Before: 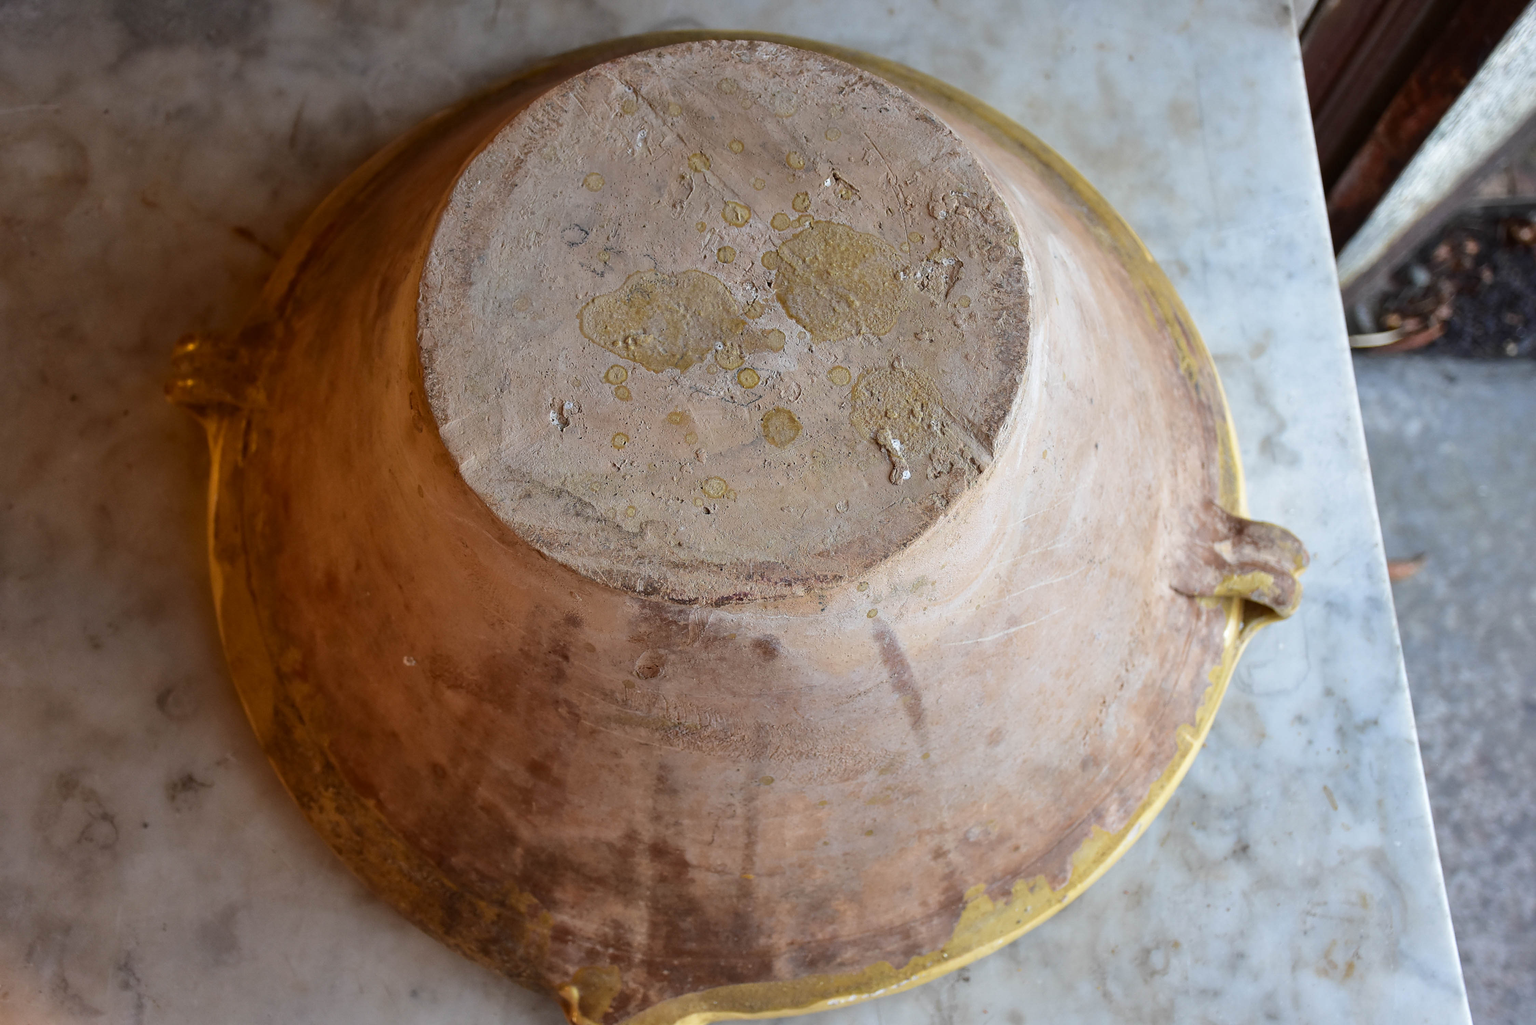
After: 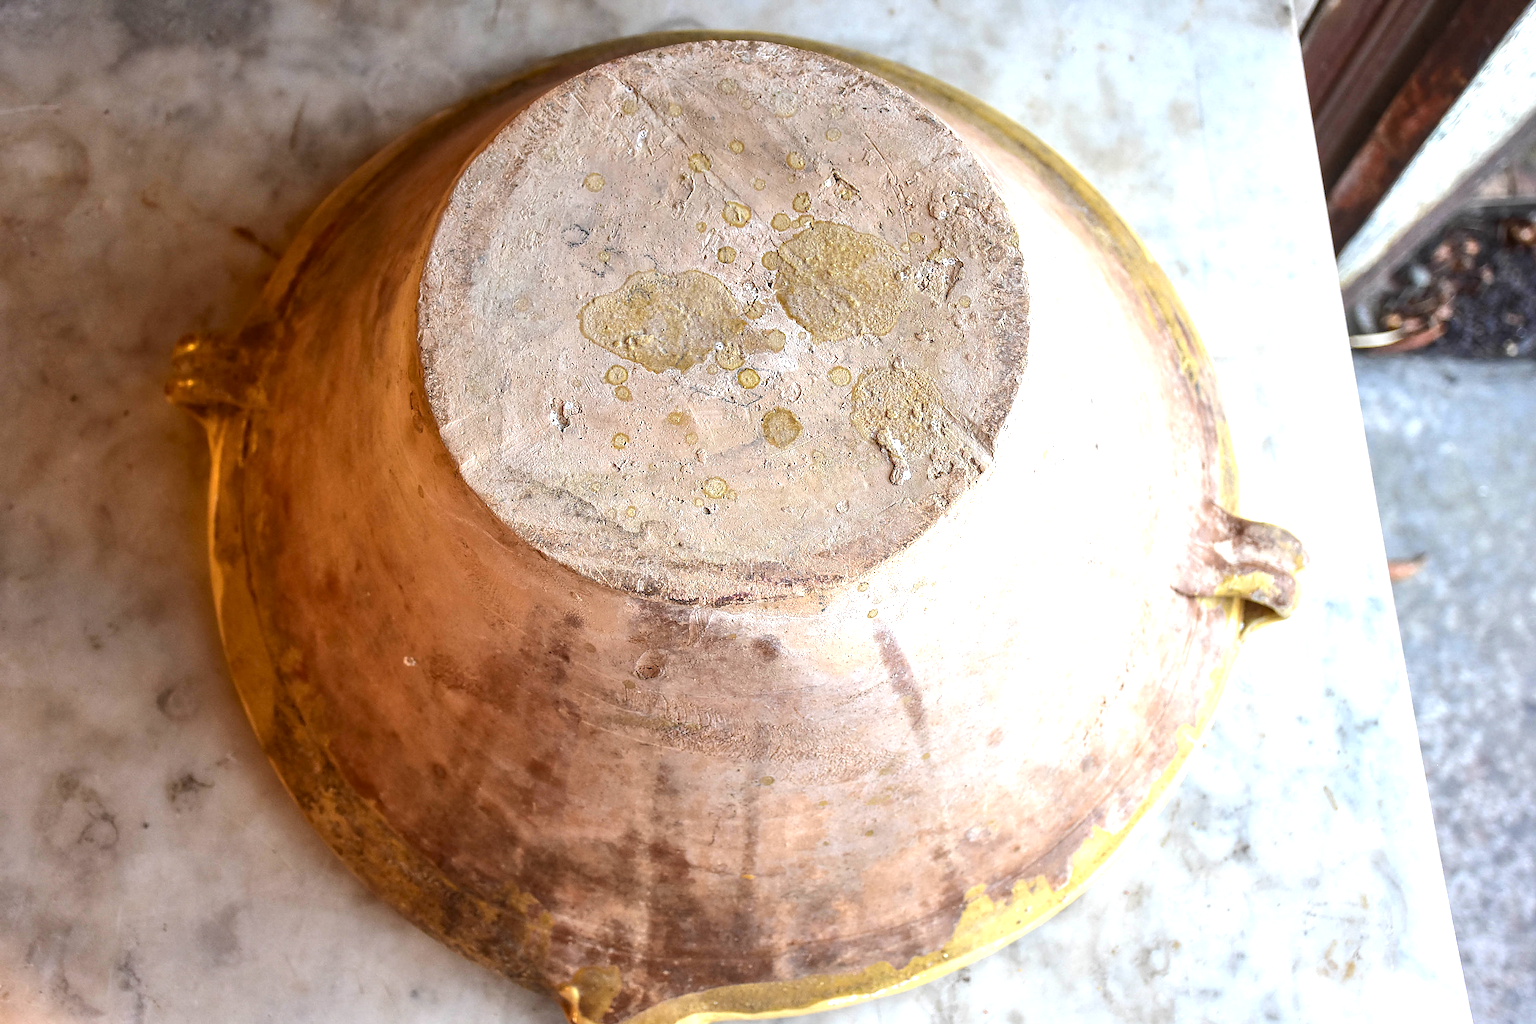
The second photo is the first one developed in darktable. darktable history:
local contrast: on, module defaults
sharpen: on, module defaults
exposure: black level correction 0, exposure 1.105 EV, compensate exposure bias true, compensate highlight preservation false
